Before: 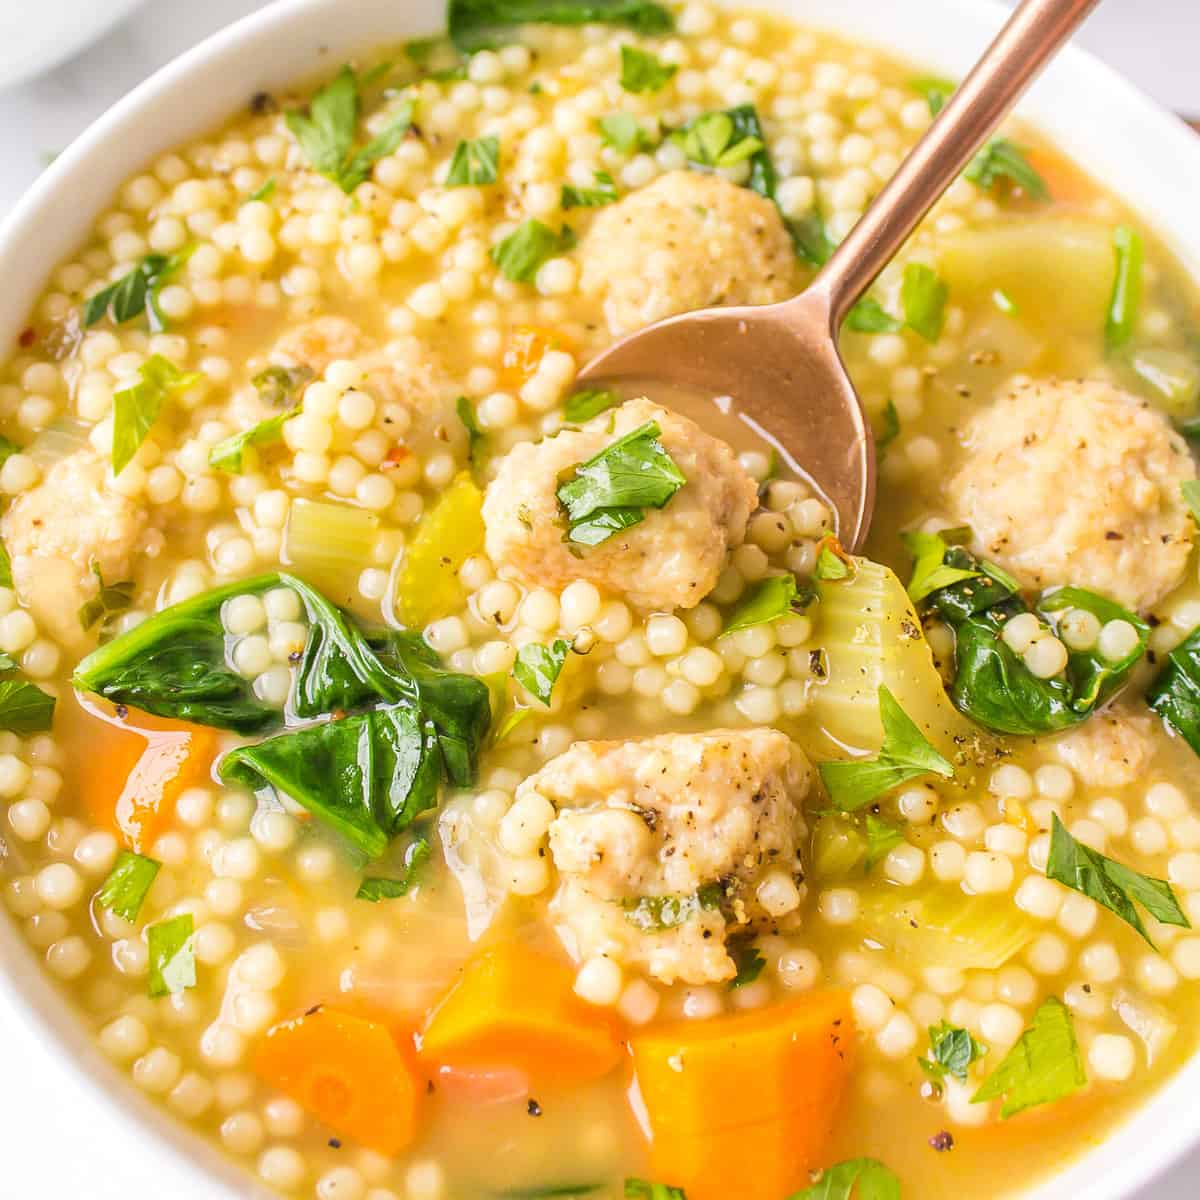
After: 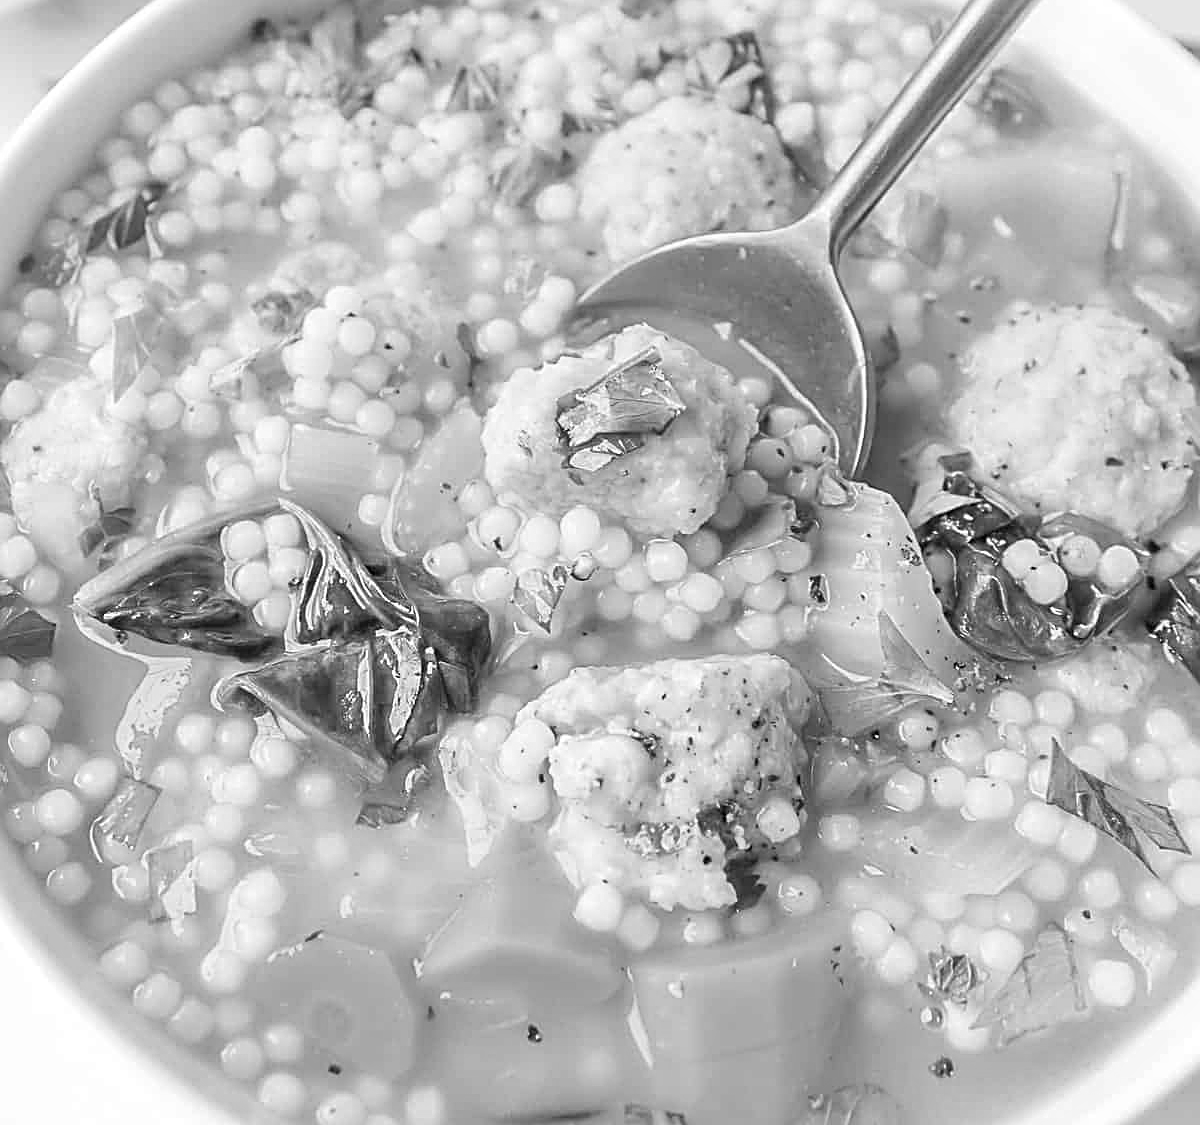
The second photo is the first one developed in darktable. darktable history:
crop and rotate: top 6.25%
monochrome: on, module defaults
white balance: emerald 1
sharpen: radius 2.676, amount 0.669
